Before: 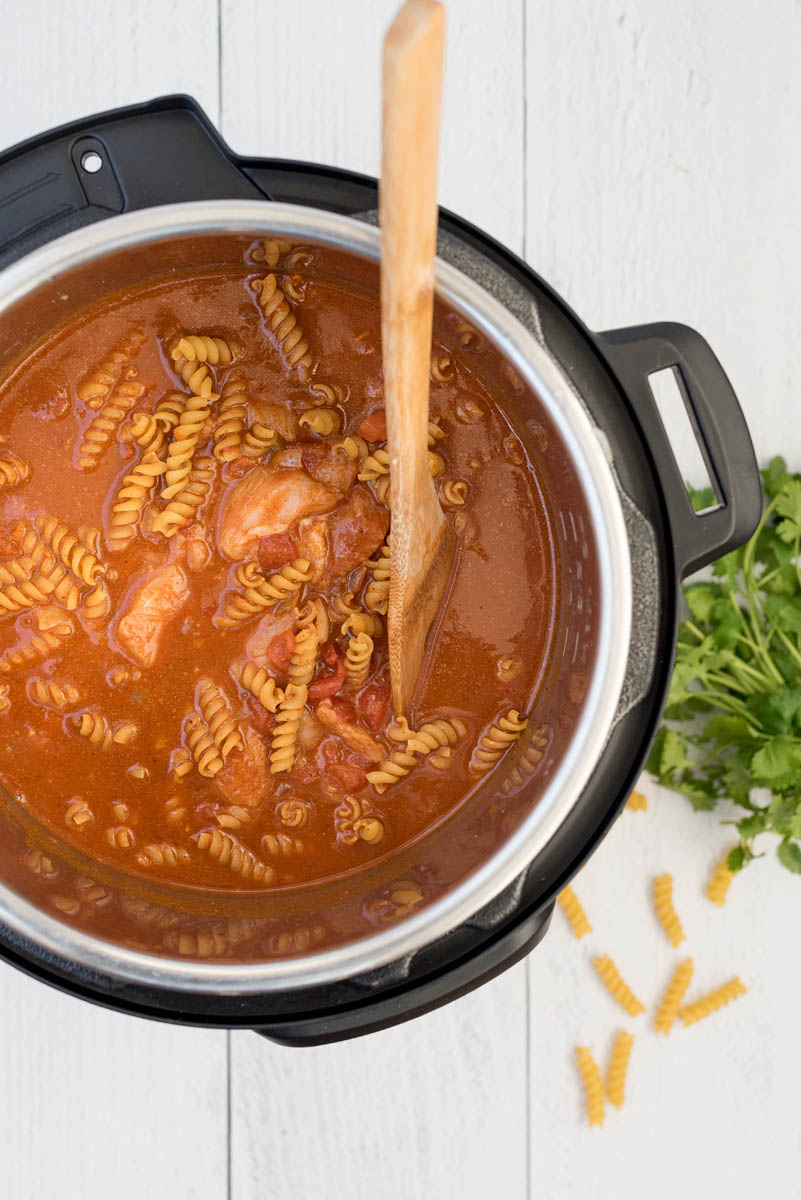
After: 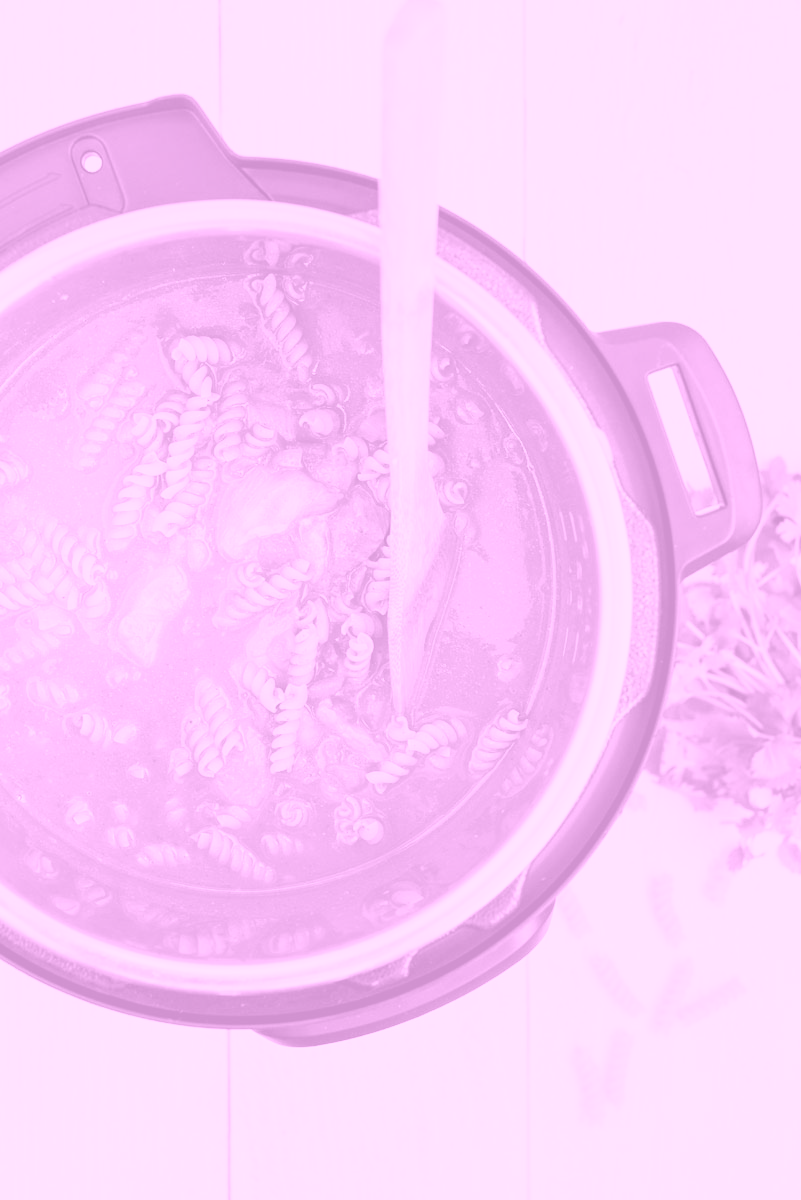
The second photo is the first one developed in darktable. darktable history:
contrast brightness saturation: contrast 0.2, brightness 0.16, saturation 0.22
color correction: highlights a* 1.12, highlights b* 24.26, shadows a* 15.58, shadows b* 24.26
colorize: hue 331.2°, saturation 75%, source mix 30.28%, lightness 70.52%, version 1
